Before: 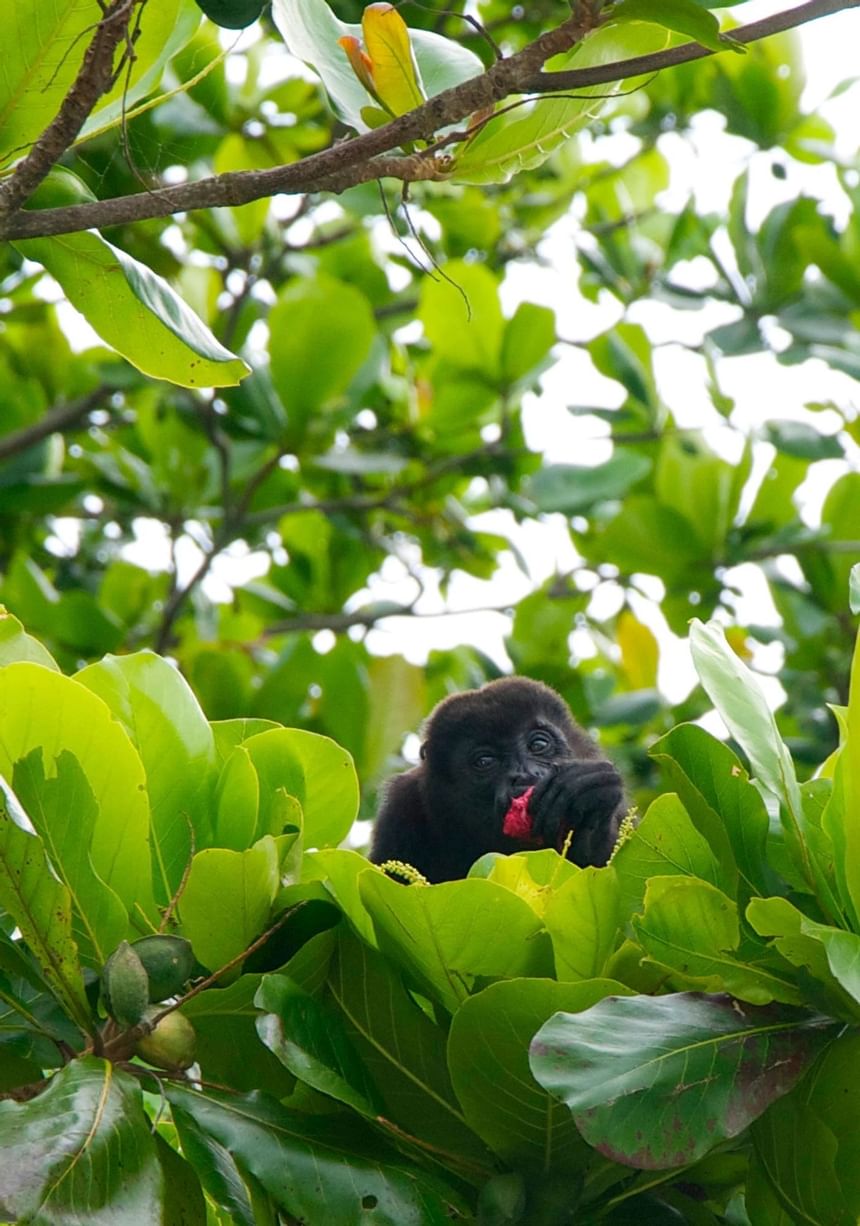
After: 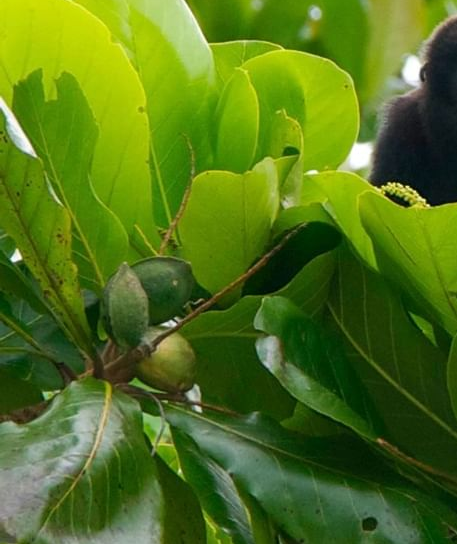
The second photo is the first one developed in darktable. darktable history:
crop and rotate: top 55.356%, right 46.793%, bottom 0.206%
